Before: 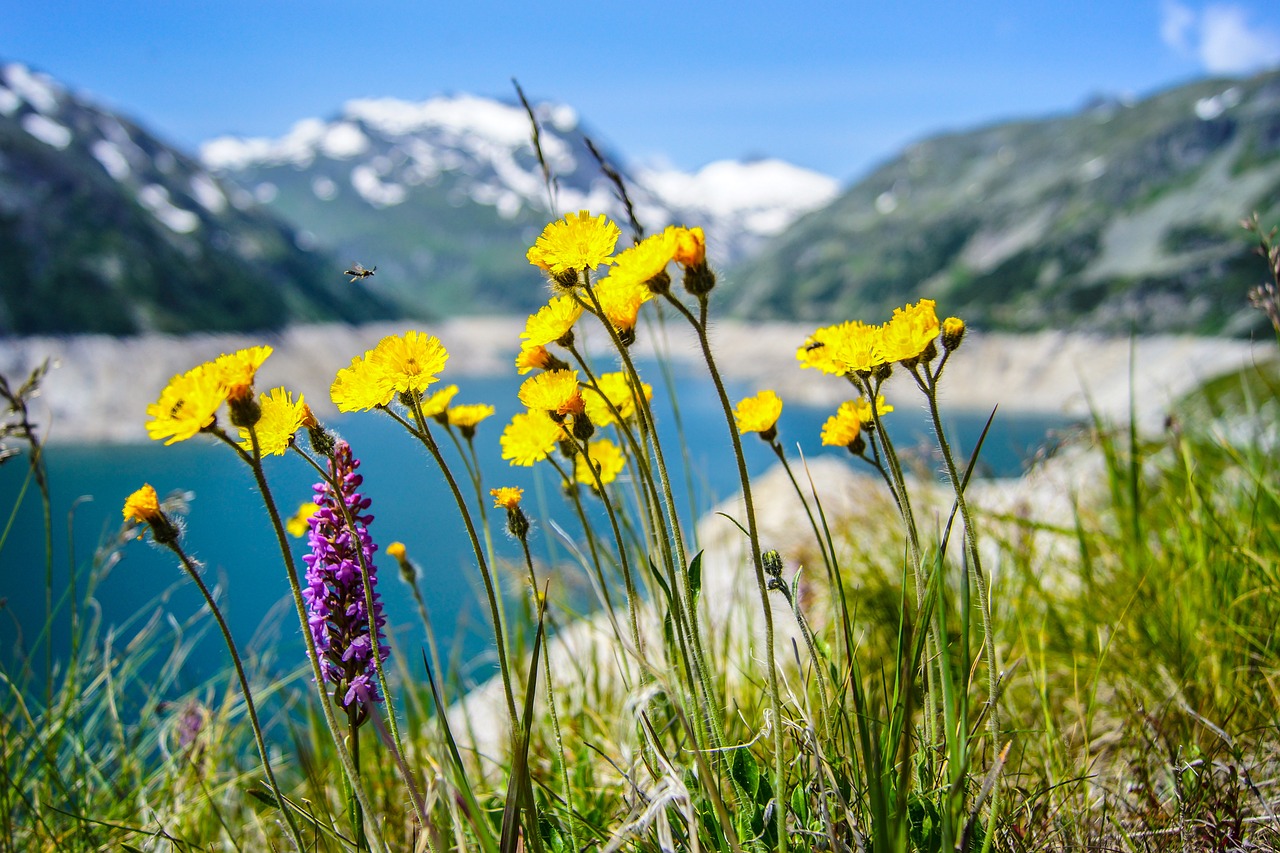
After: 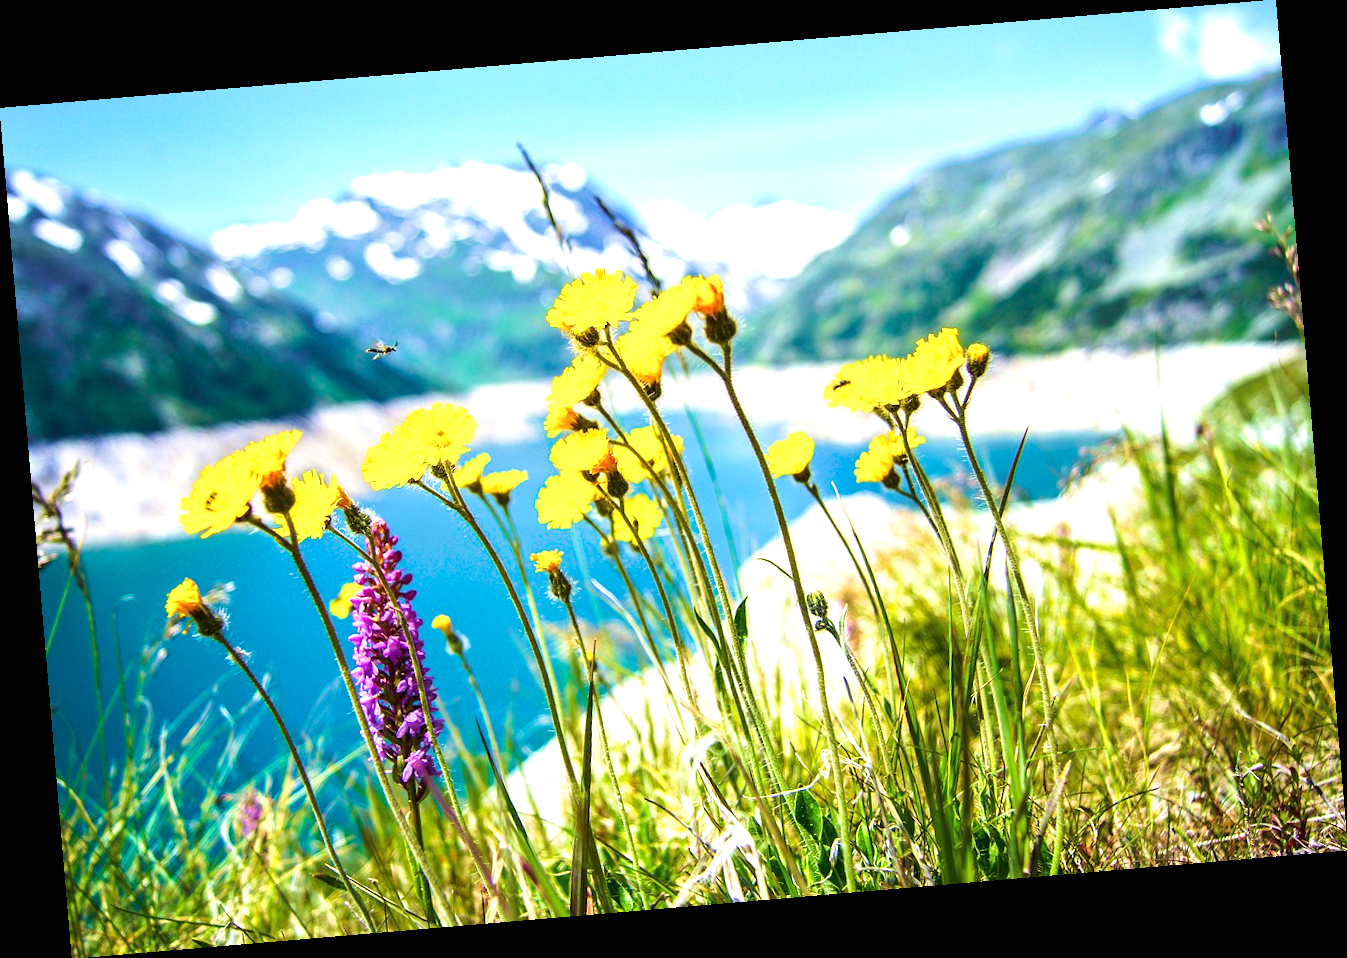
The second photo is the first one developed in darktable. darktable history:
exposure: black level correction 0, exposure 1.1 EV, compensate highlight preservation false
velvia: strength 67.07%, mid-tones bias 0.972
rotate and perspective: rotation -4.86°, automatic cropping off
